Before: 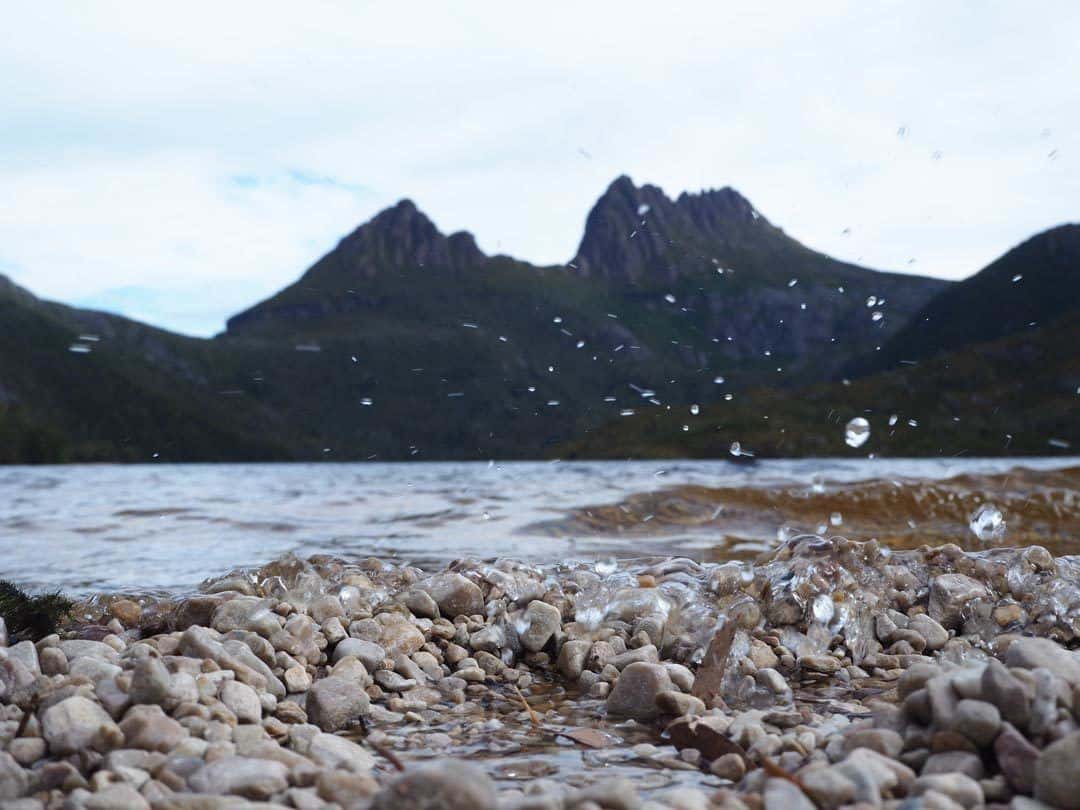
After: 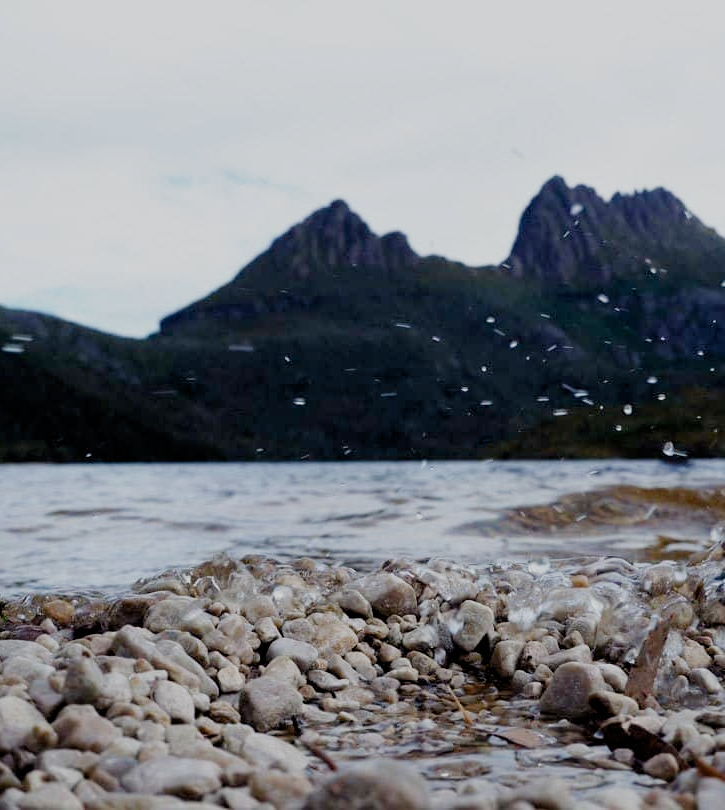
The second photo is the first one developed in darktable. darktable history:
exposure: black level correction 0.011, compensate exposure bias true, compensate highlight preservation false
crop and rotate: left 6.205%, right 26.579%
tone equalizer: mask exposure compensation -0.503 EV
filmic rgb: black relative exposure -7.65 EV, white relative exposure 4.56 EV, hardness 3.61, preserve chrominance no, color science v5 (2021)
